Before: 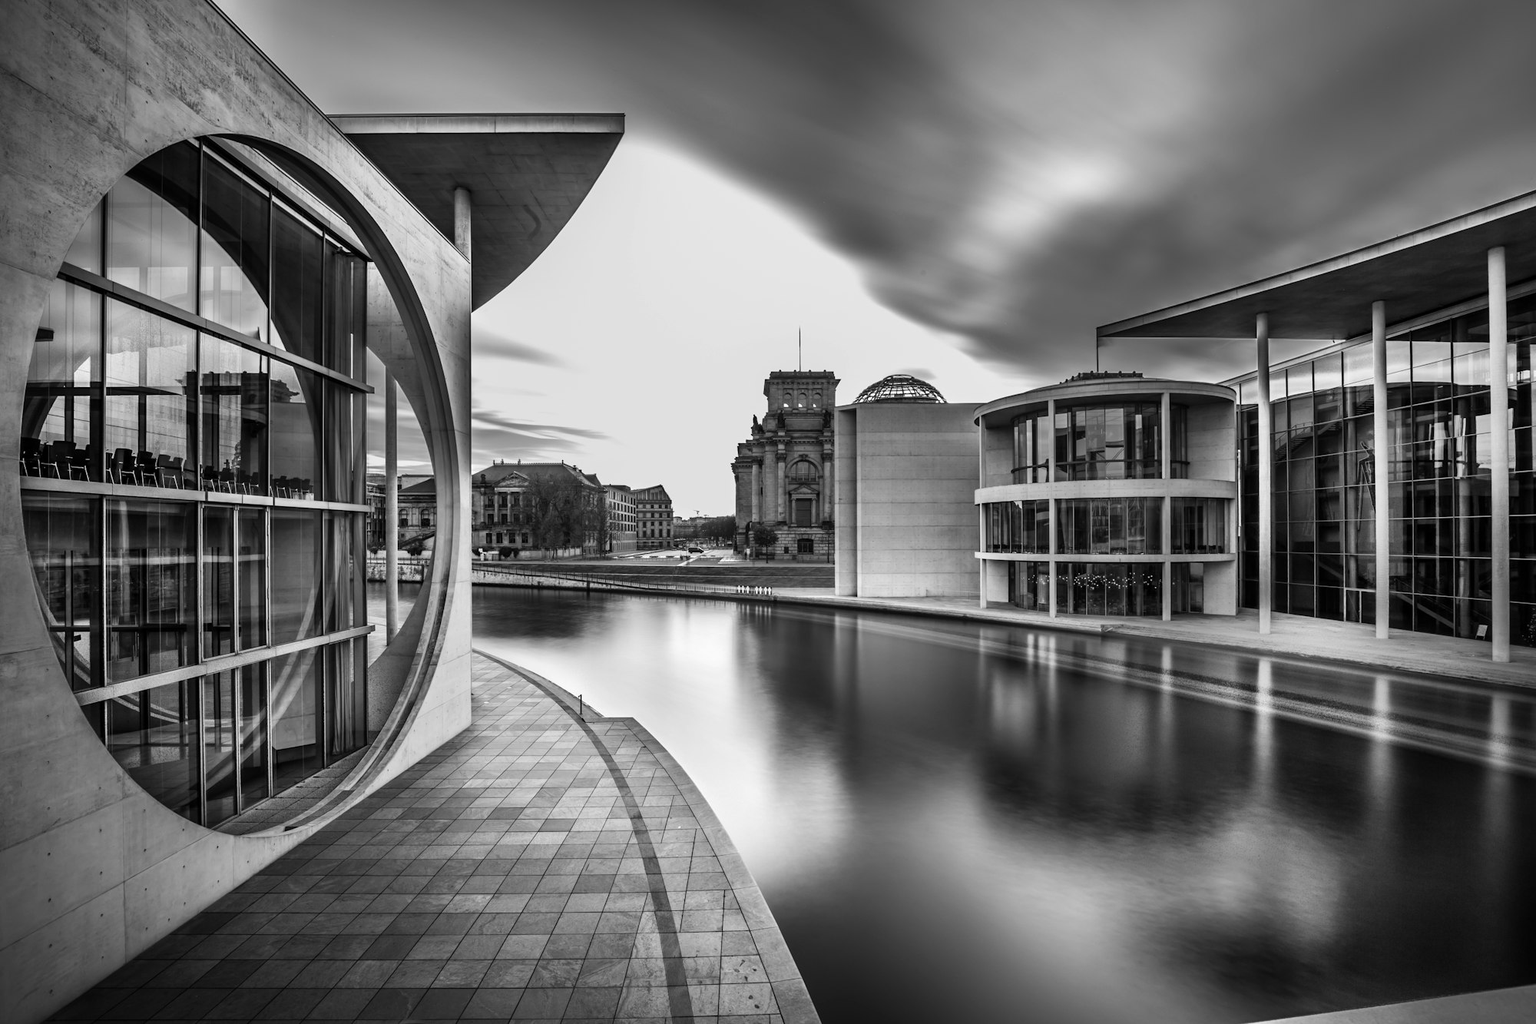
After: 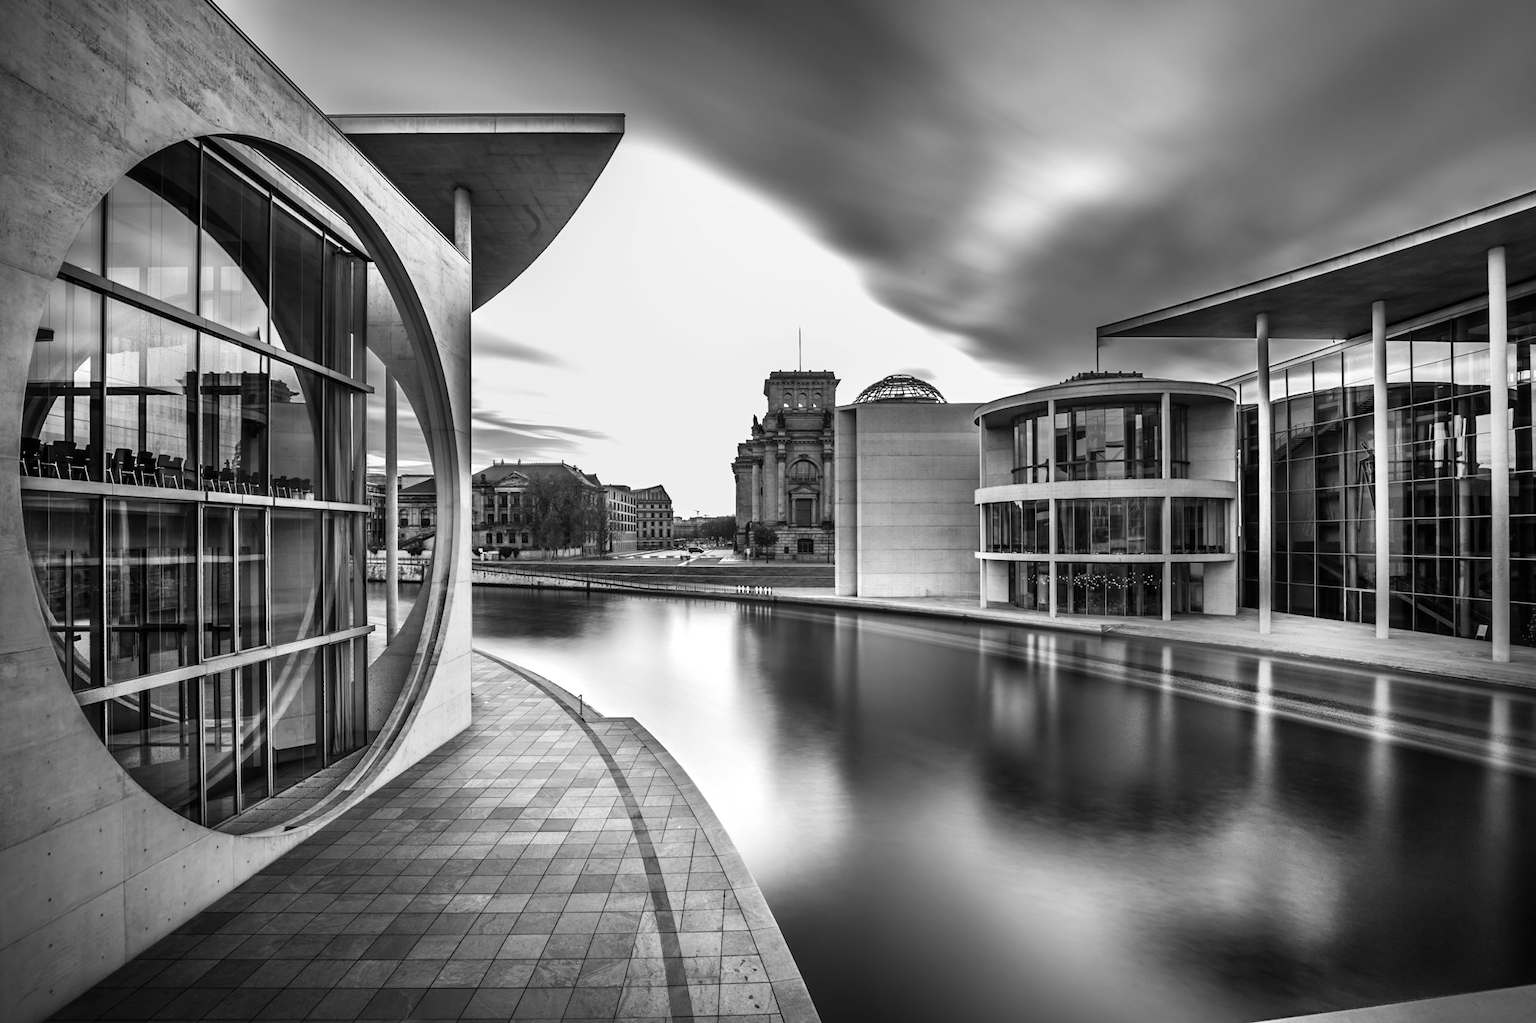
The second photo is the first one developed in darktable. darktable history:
exposure: black level correction 0, exposure 0.2 EV, compensate highlight preservation false
